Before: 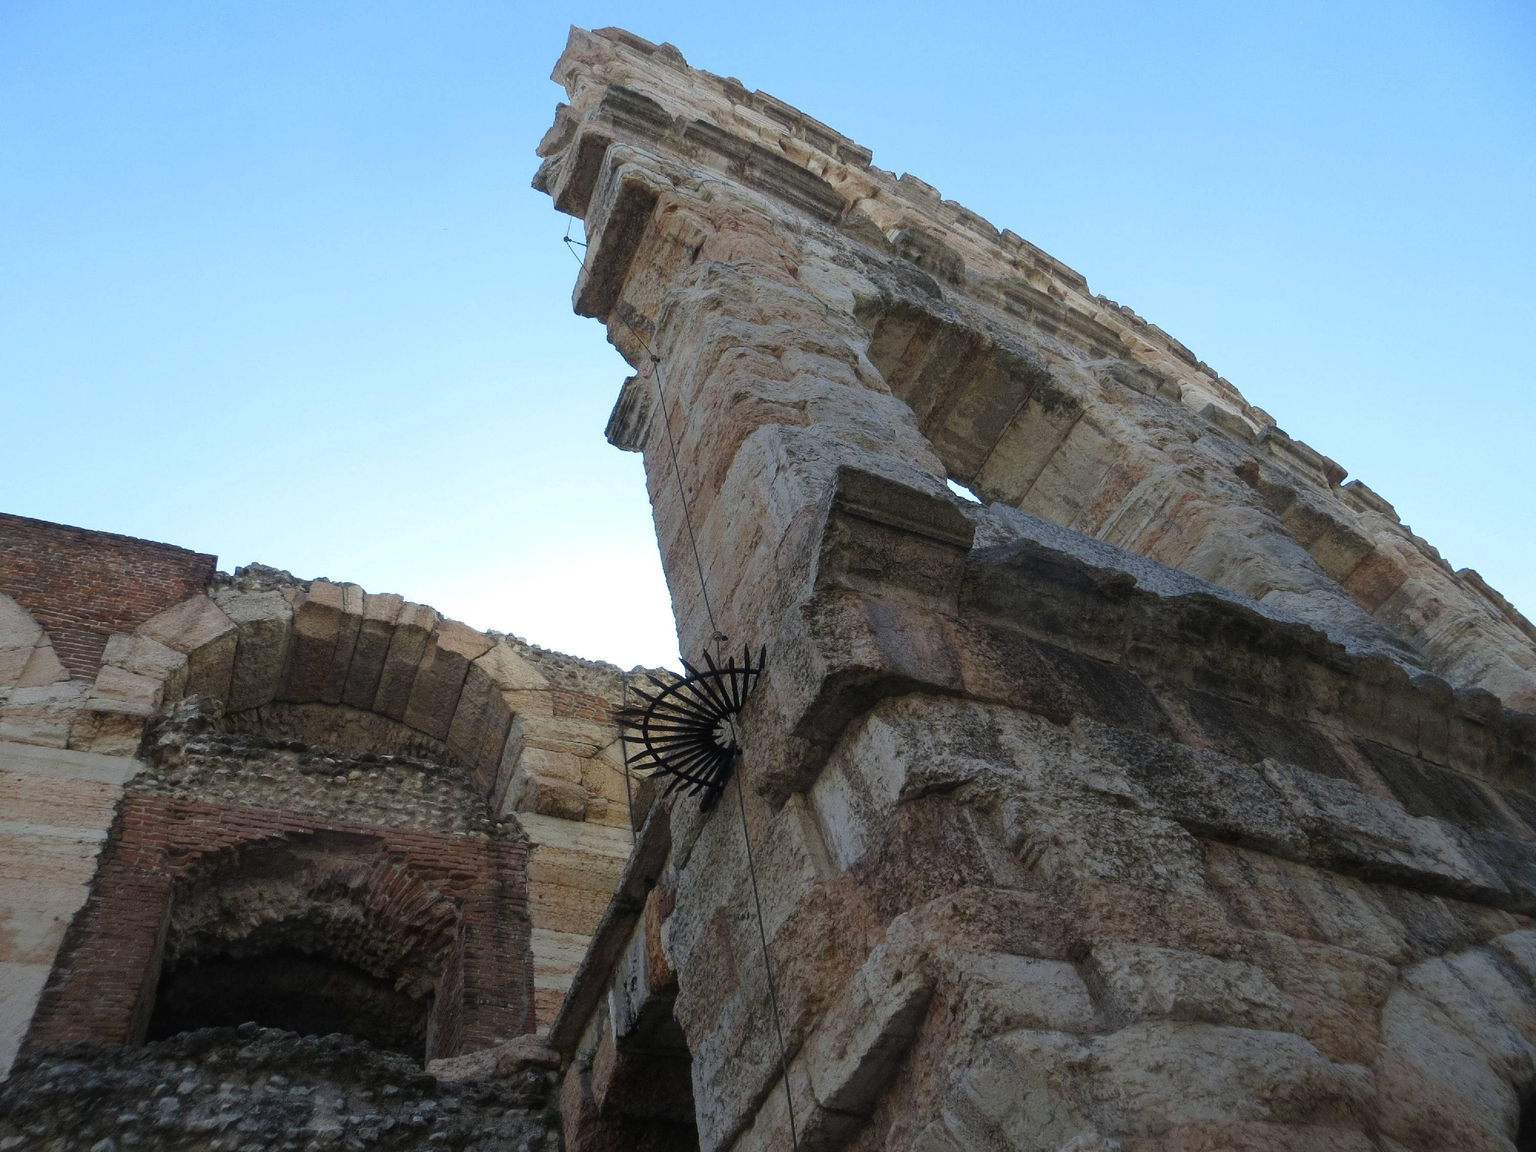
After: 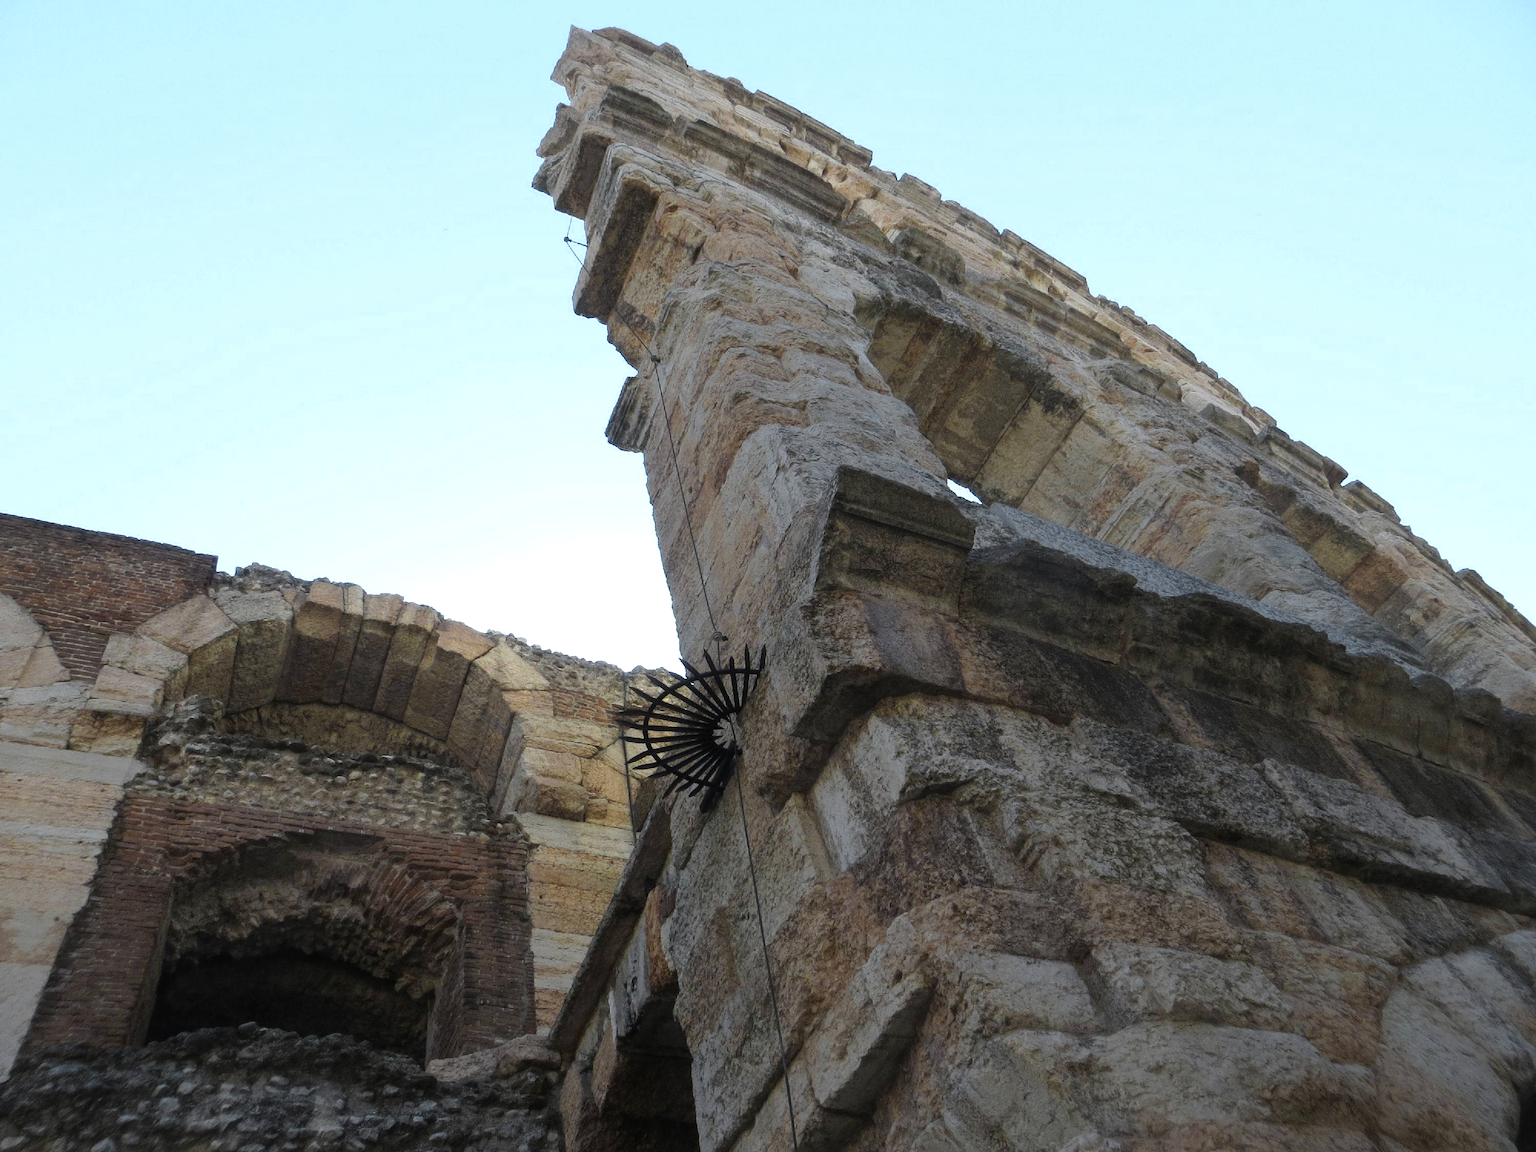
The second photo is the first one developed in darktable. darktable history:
exposure: exposure 0.128 EV, compensate exposure bias true, compensate highlight preservation false
color zones: curves: ch0 [(0.004, 0.306) (0.107, 0.448) (0.252, 0.656) (0.41, 0.398) (0.595, 0.515) (0.768, 0.628)]; ch1 [(0.07, 0.323) (0.151, 0.452) (0.252, 0.608) (0.346, 0.221) (0.463, 0.189) (0.61, 0.368) (0.735, 0.395) (0.921, 0.412)]; ch2 [(0, 0.476) (0.132, 0.512) (0.243, 0.512) (0.397, 0.48) (0.522, 0.376) (0.634, 0.536) (0.761, 0.46)]
